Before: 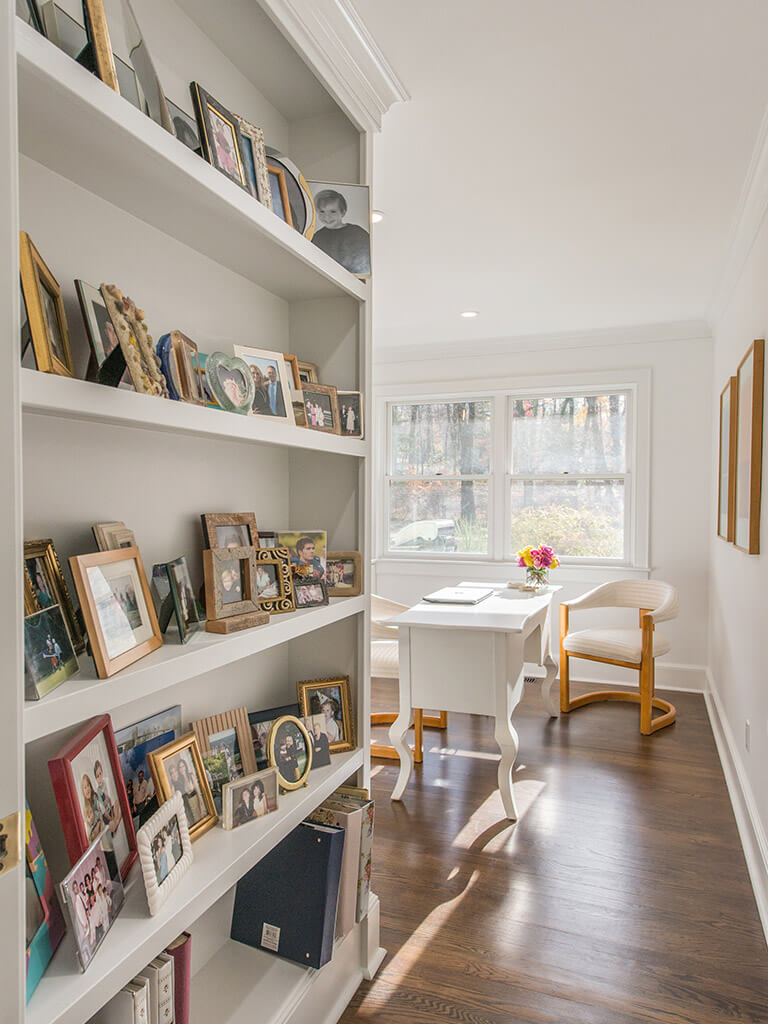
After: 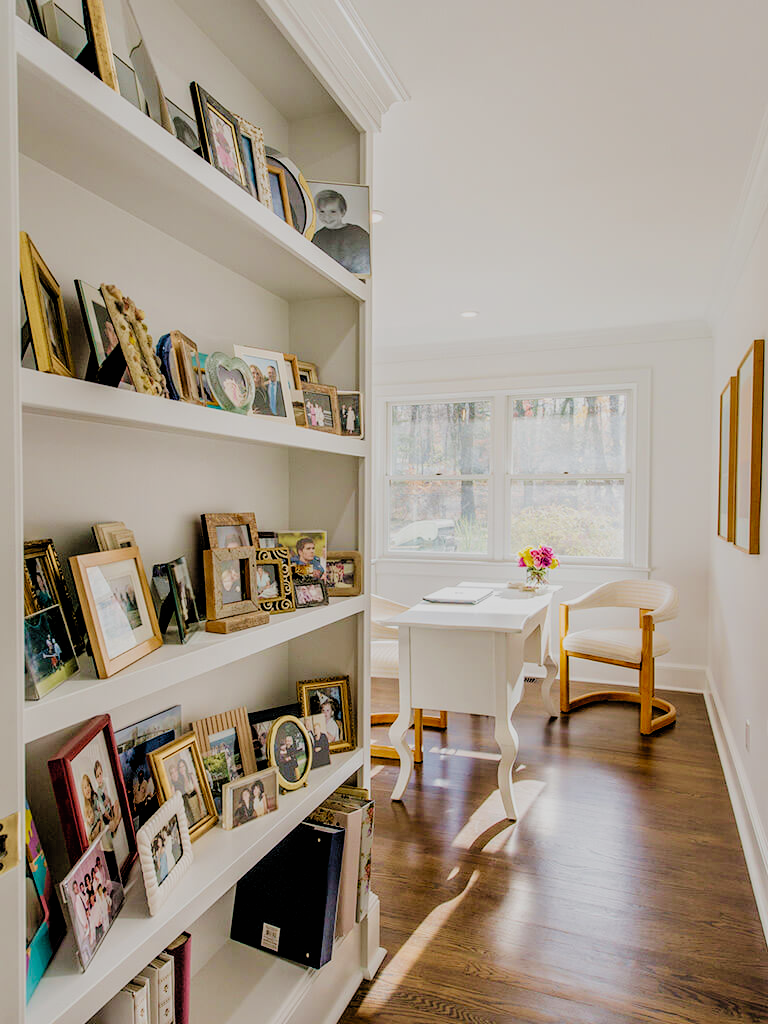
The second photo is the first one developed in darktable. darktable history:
velvia: strength 45%
filmic rgb: black relative exposure -2.85 EV, white relative exposure 4.56 EV, hardness 1.77, contrast 1.25, preserve chrominance no, color science v5 (2021)
